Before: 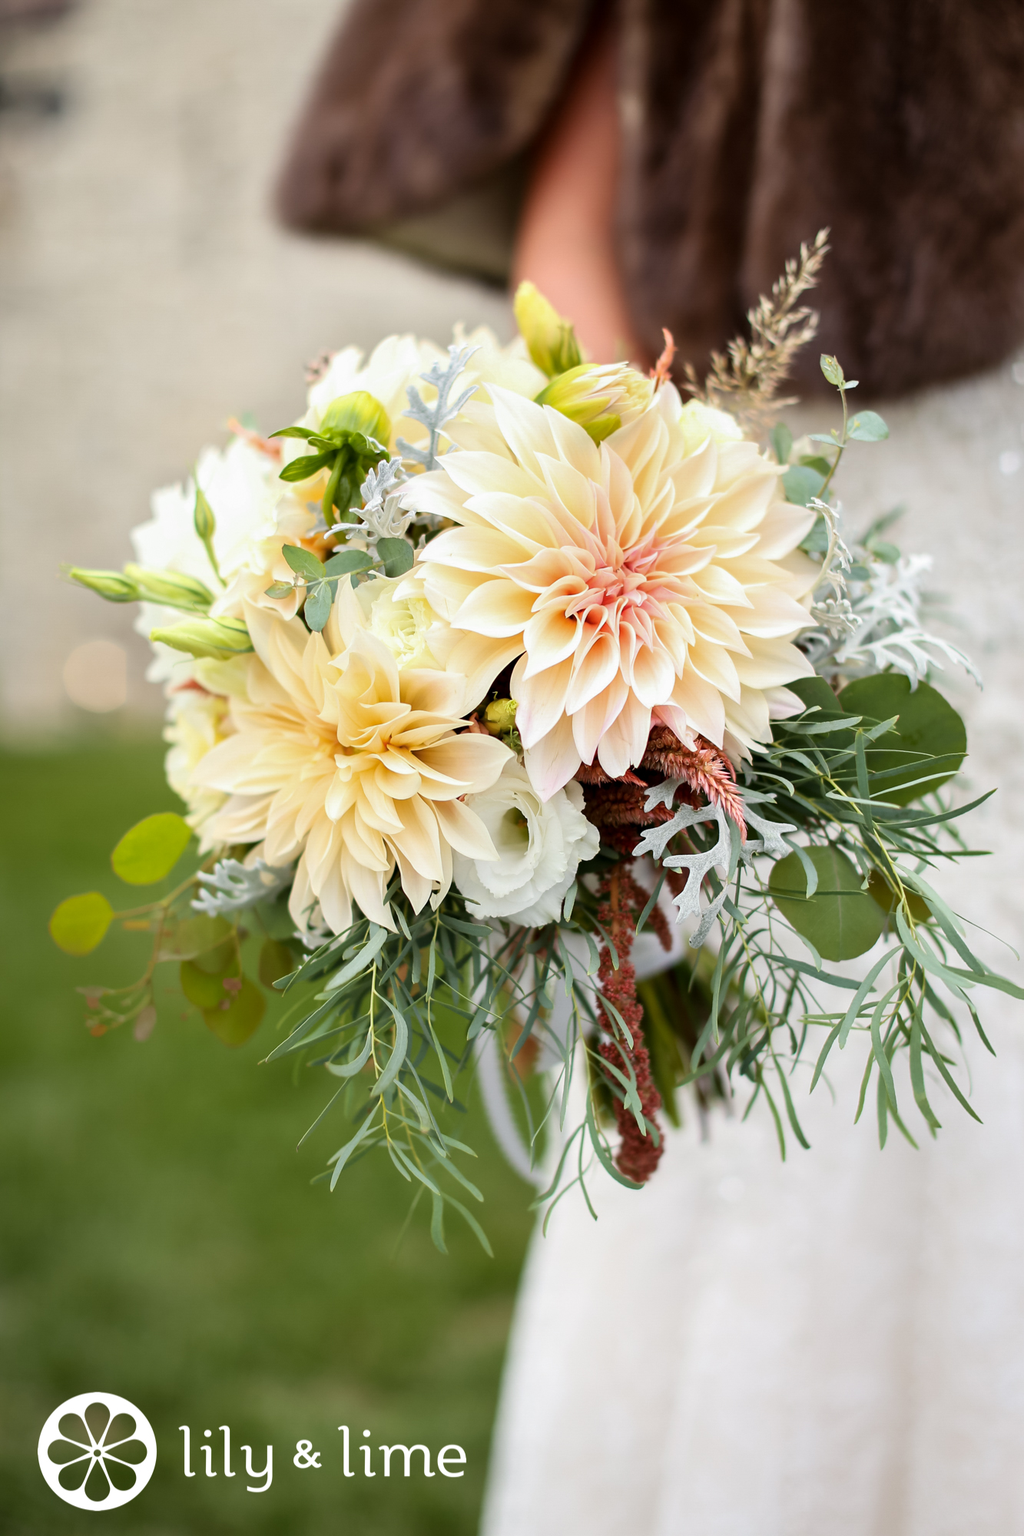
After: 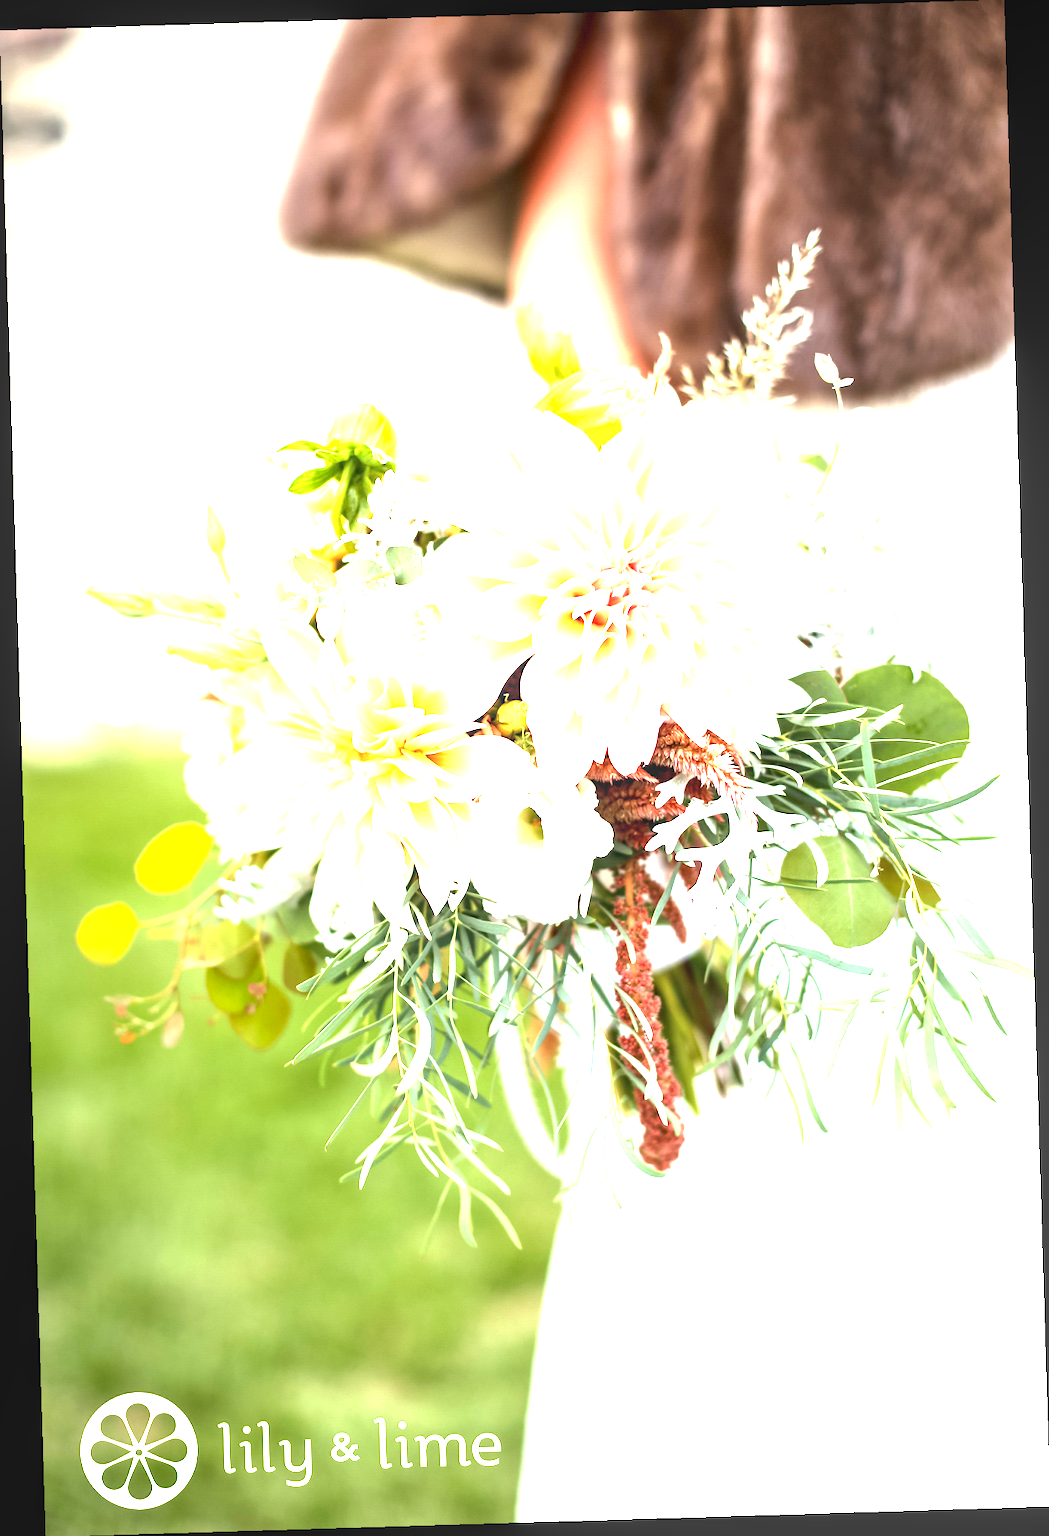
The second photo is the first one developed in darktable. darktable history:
local contrast: on, module defaults
exposure: black level correction 0, exposure 2.327 EV, compensate exposure bias true, compensate highlight preservation false
rotate and perspective: rotation -1.75°, automatic cropping off
